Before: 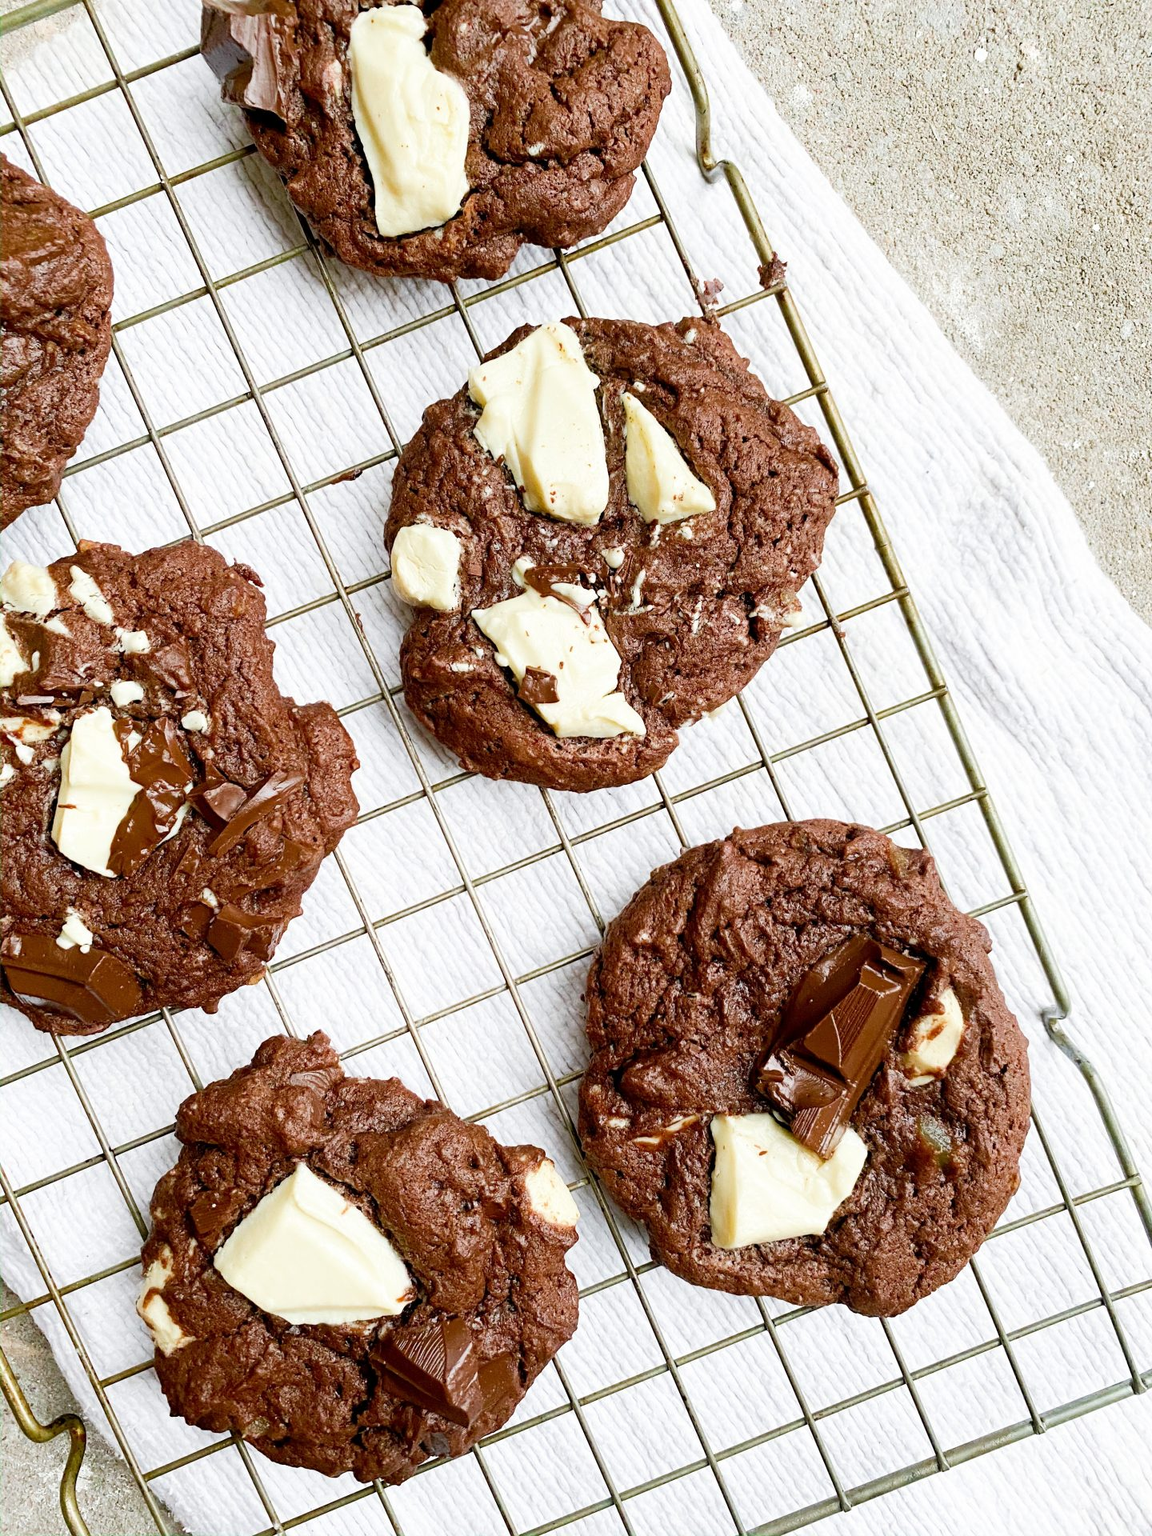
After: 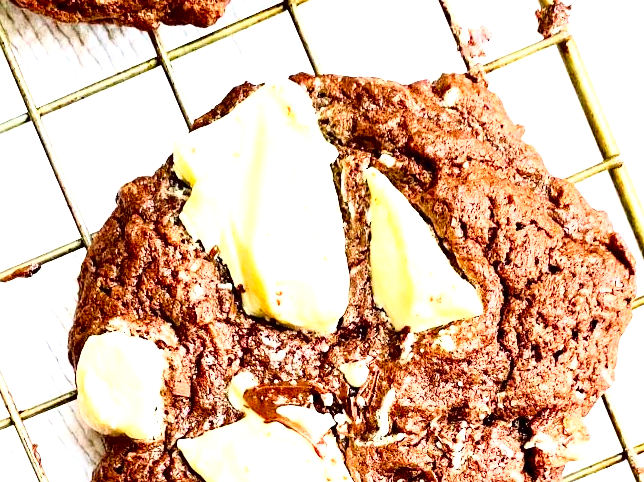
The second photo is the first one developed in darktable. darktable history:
crop: left 28.64%, top 16.832%, right 26.637%, bottom 58.055%
exposure: black level correction 0, exposure 1.2 EV, compensate exposure bias true, compensate highlight preservation false
base curve: curves: ch0 [(0, 0) (0.028, 0.03) (0.121, 0.232) (0.46, 0.748) (0.859, 0.968) (1, 1)]
contrast brightness saturation: contrast 0.13, brightness -0.24, saturation 0.14
